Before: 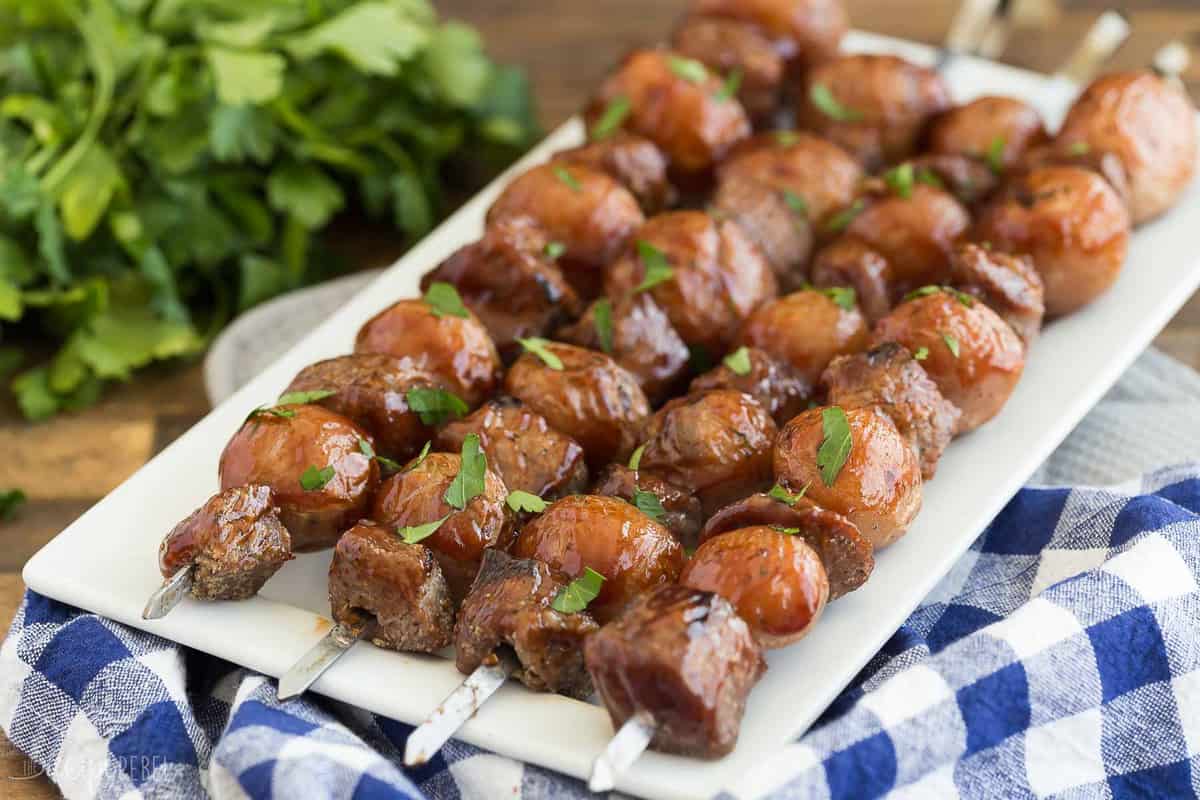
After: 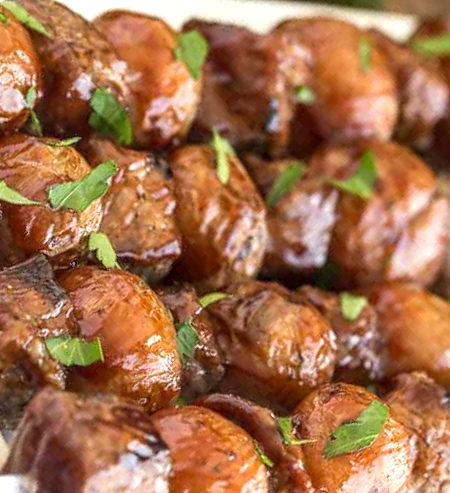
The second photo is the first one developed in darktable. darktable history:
crop and rotate: angle -46.07°, top 16.019%, right 0.94%, bottom 11.609%
color calibration: gray › normalize channels true, illuminant custom, x 0.345, y 0.359, temperature 5064.18 K, gamut compression 0.006
local contrast: highlights 2%, shadows 0%, detail 134%
exposure: exposure 0.429 EV, compensate highlight preservation false
